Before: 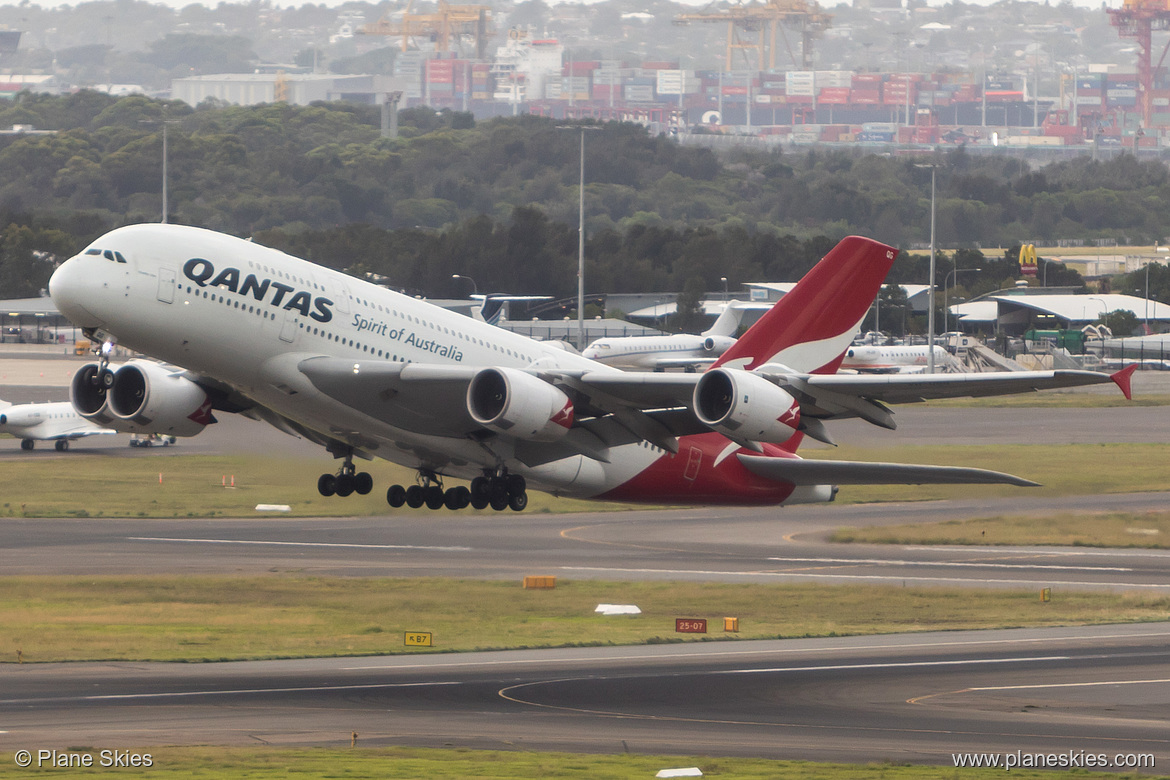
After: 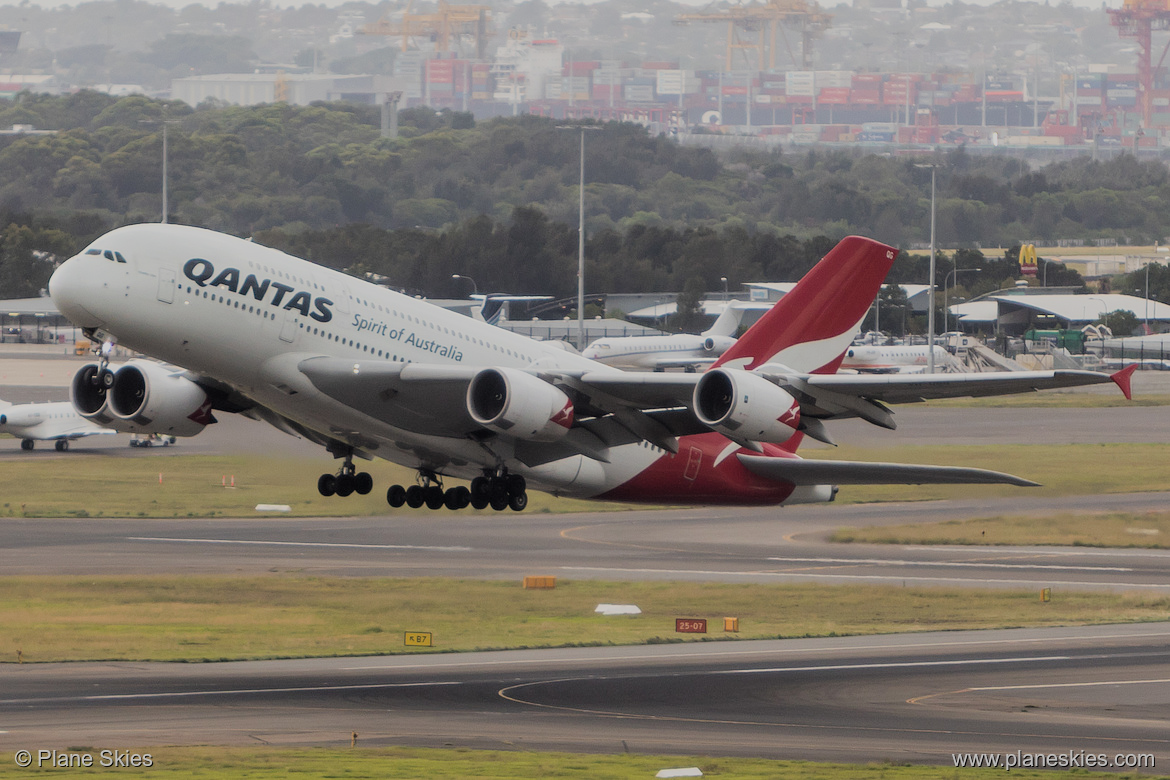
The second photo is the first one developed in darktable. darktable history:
filmic rgb: black relative exposure -6.93 EV, white relative exposure 5.69 EV, hardness 2.85
